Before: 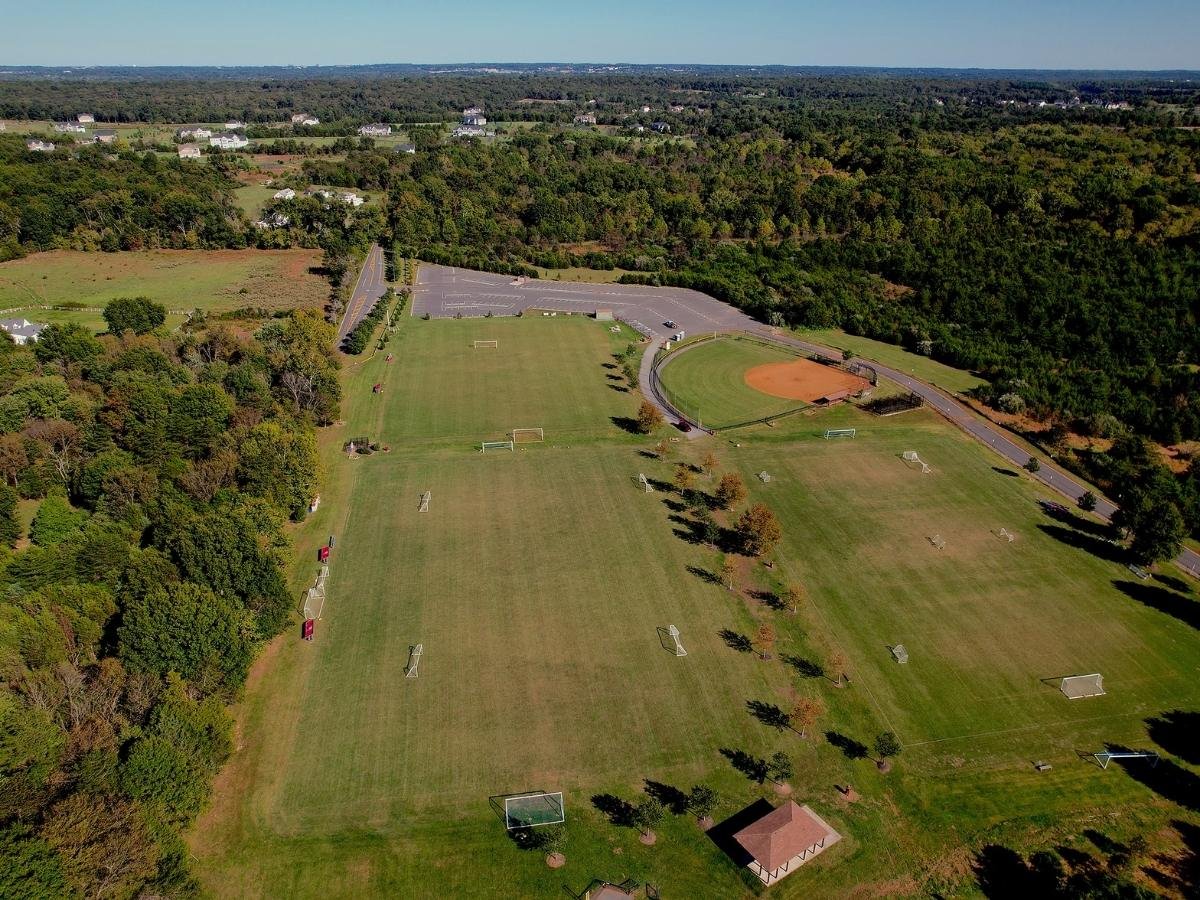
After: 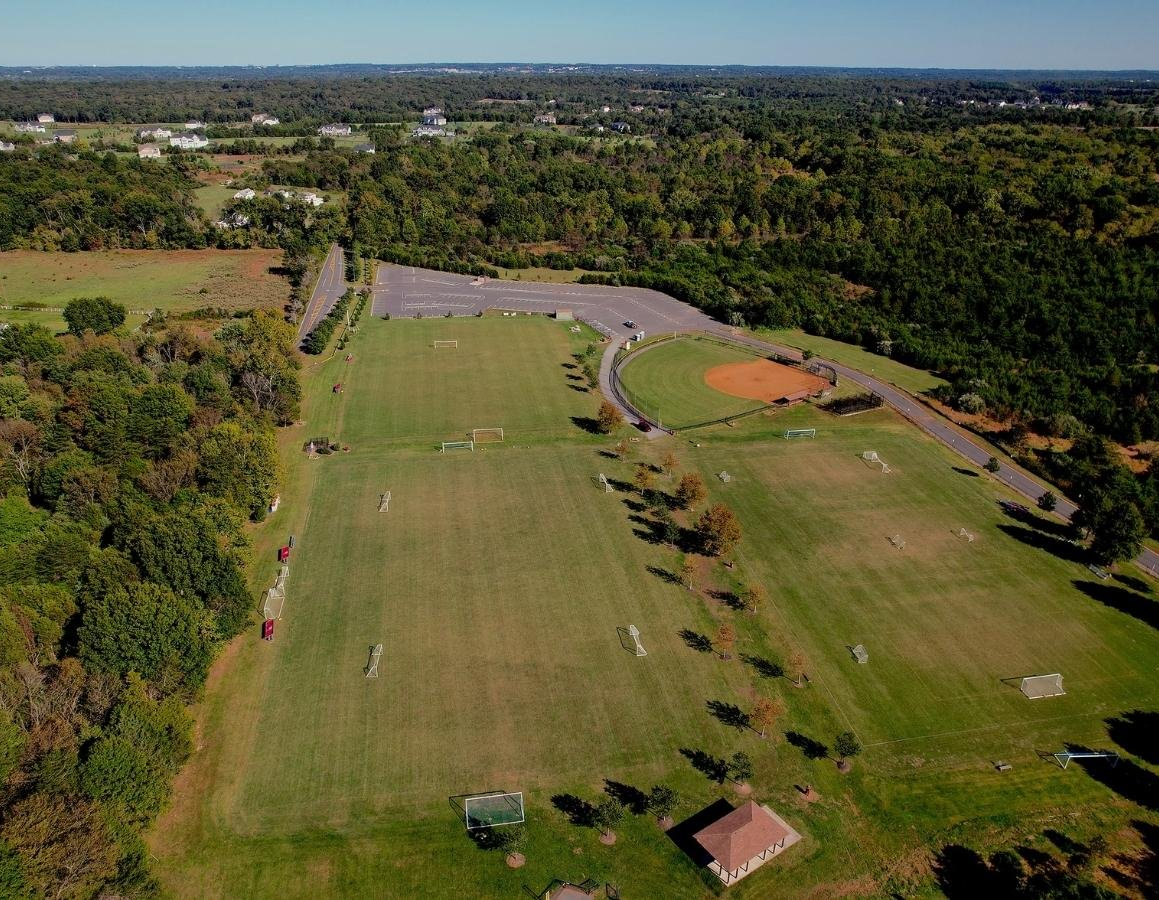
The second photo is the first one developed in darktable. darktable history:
crop and rotate: left 3.354%
